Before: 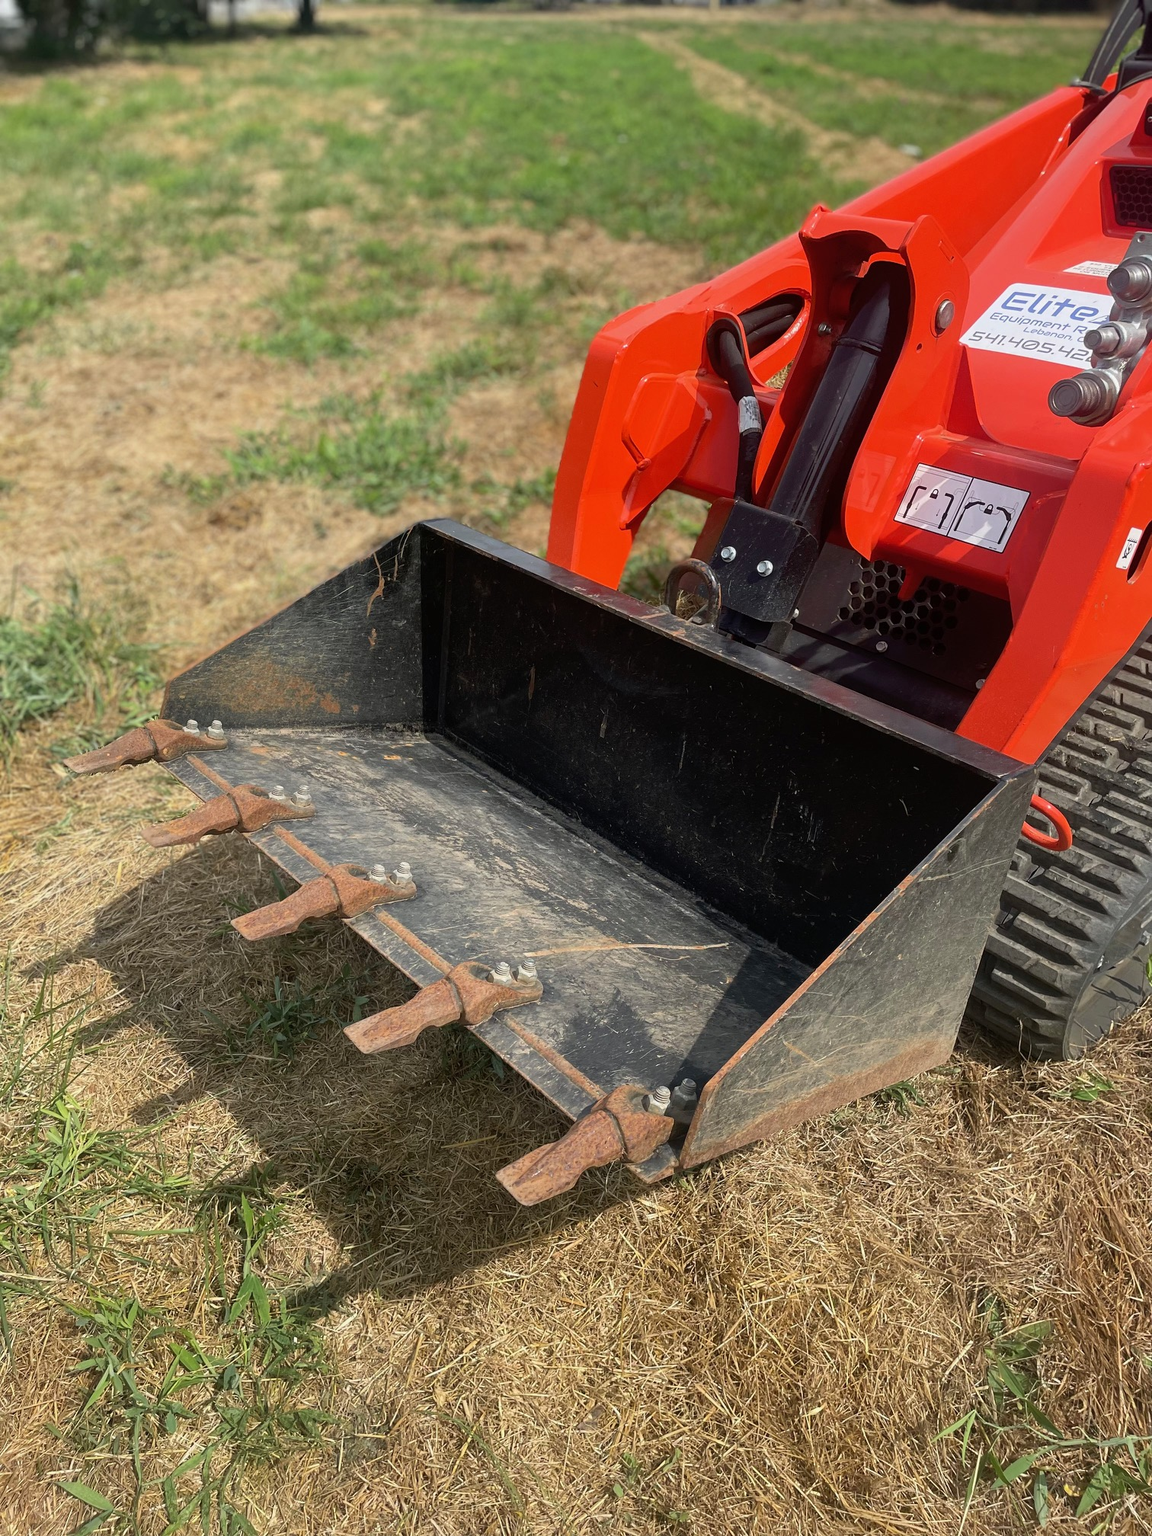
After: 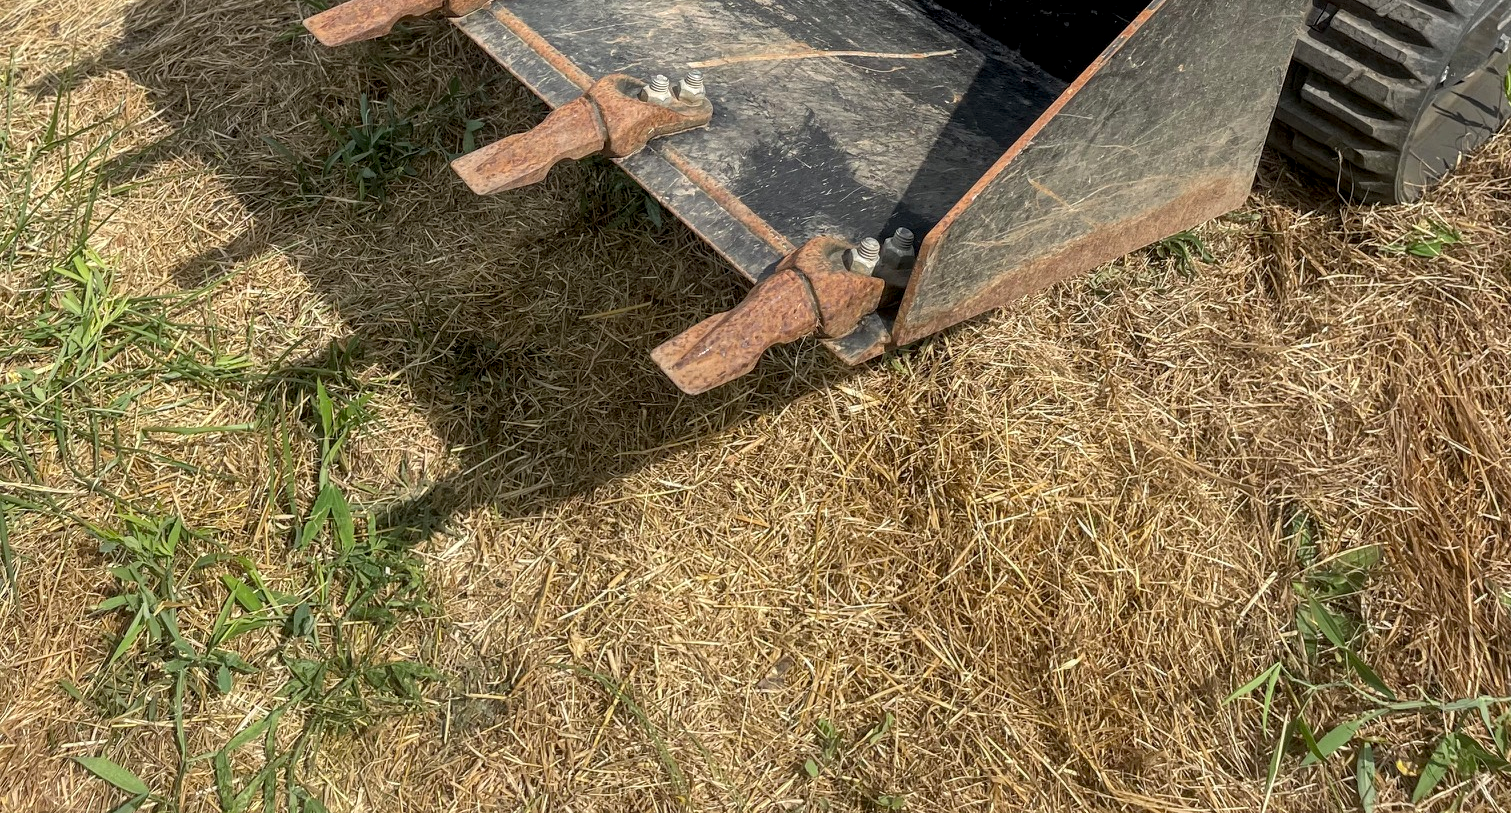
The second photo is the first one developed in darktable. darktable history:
crop and rotate: top 58.945%, bottom 0.7%
local contrast: detail 130%
